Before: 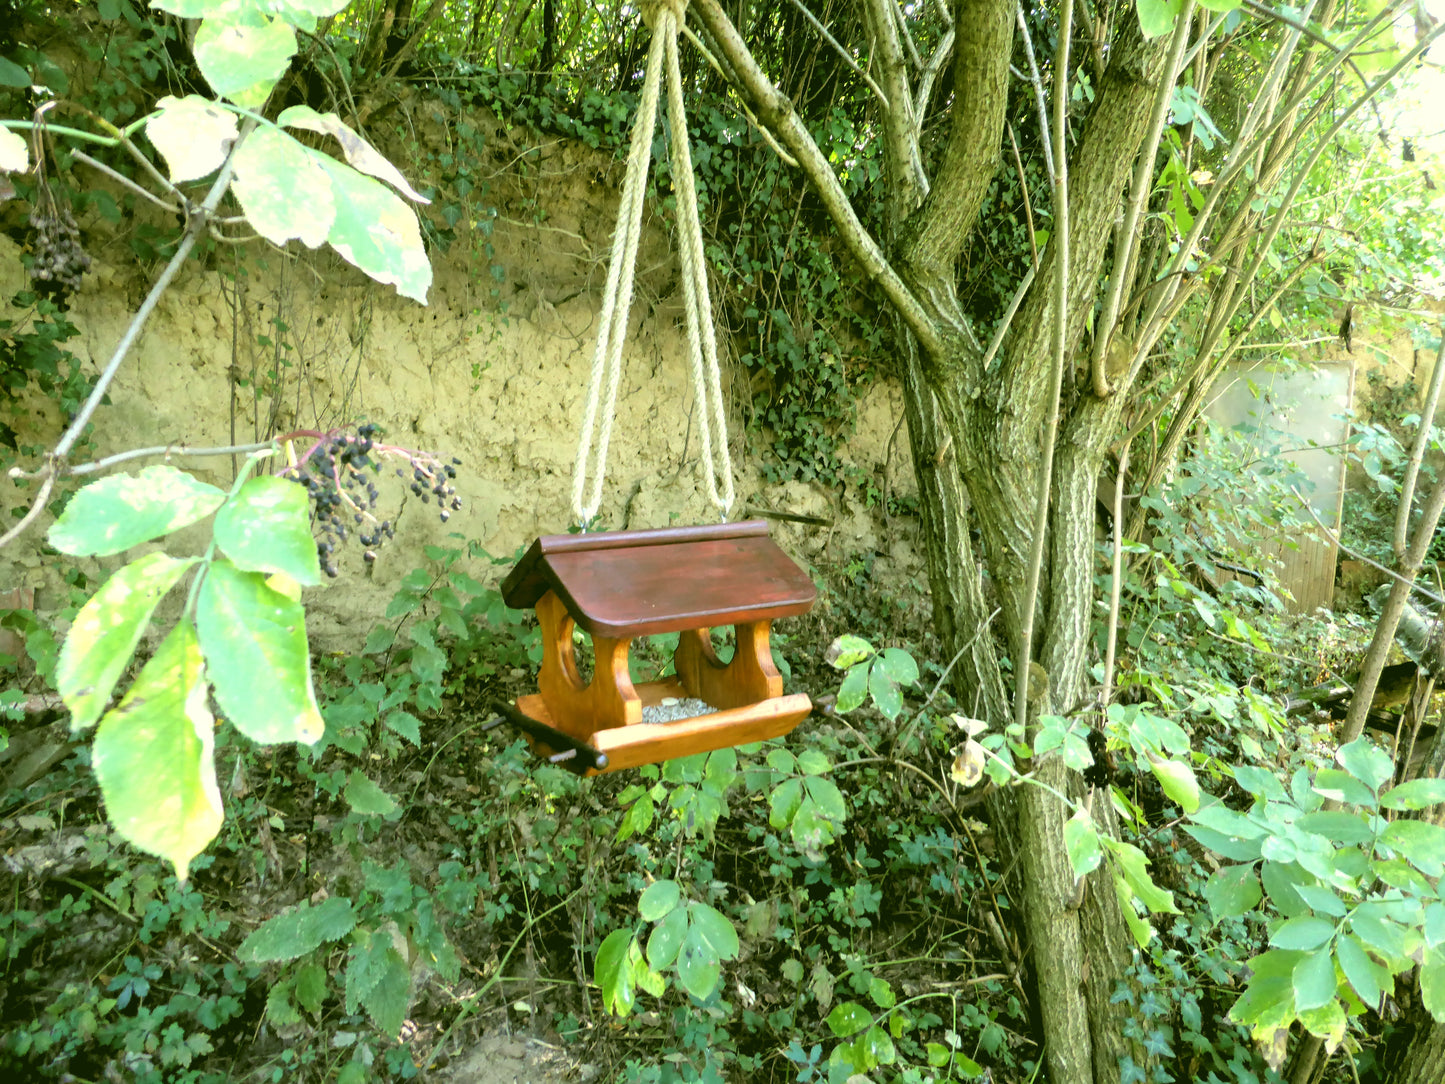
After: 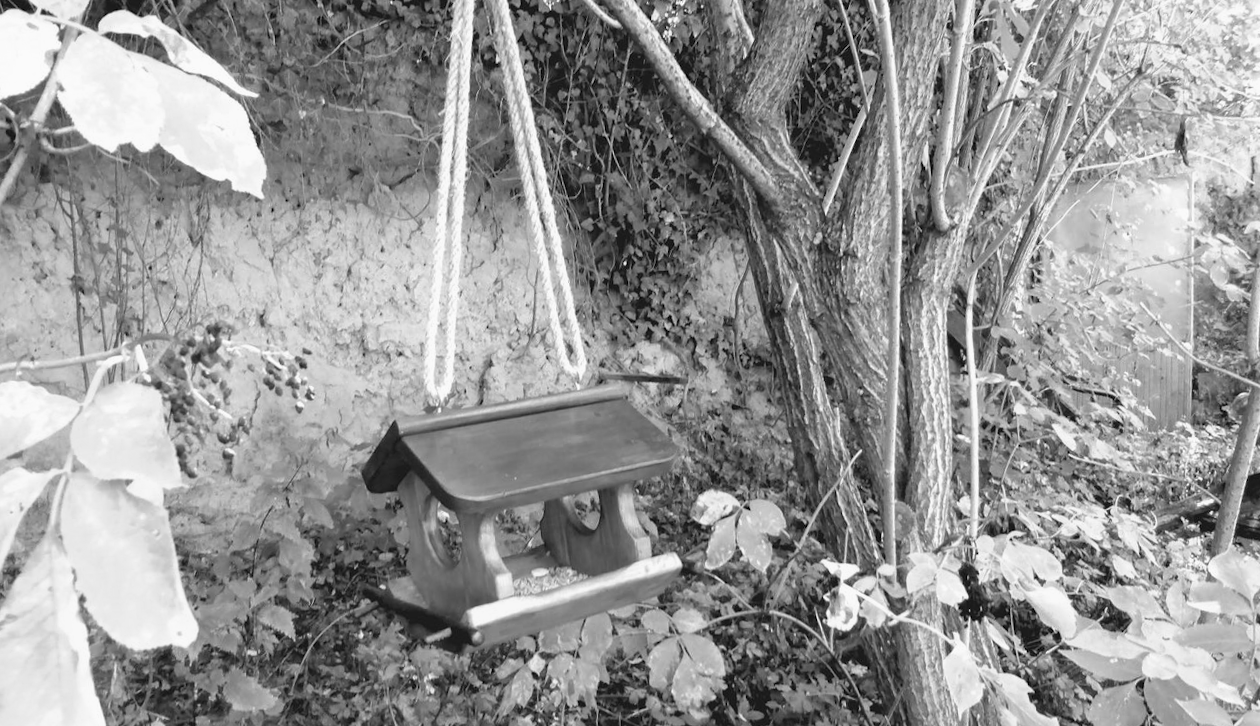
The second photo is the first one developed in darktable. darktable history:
crop: left 8.155%, top 6.611%, bottom 15.385%
monochrome: on, module defaults
rotate and perspective: rotation -5°, crop left 0.05, crop right 0.952, crop top 0.11, crop bottom 0.89
tone equalizer: -7 EV 0.18 EV, -6 EV 0.12 EV, -5 EV 0.08 EV, -4 EV 0.04 EV, -2 EV -0.02 EV, -1 EV -0.04 EV, +0 EV -0.06 EV, luminance estimator HSV value / RGB max
